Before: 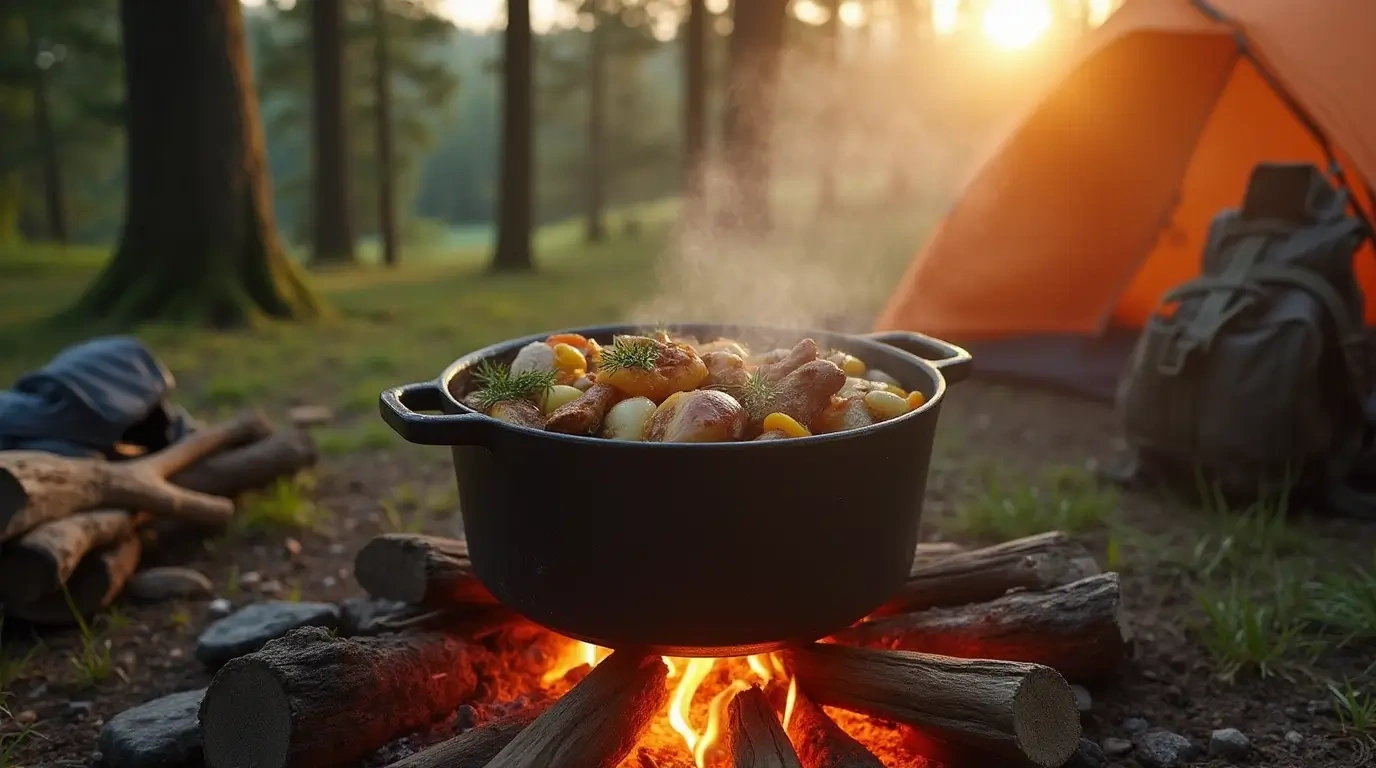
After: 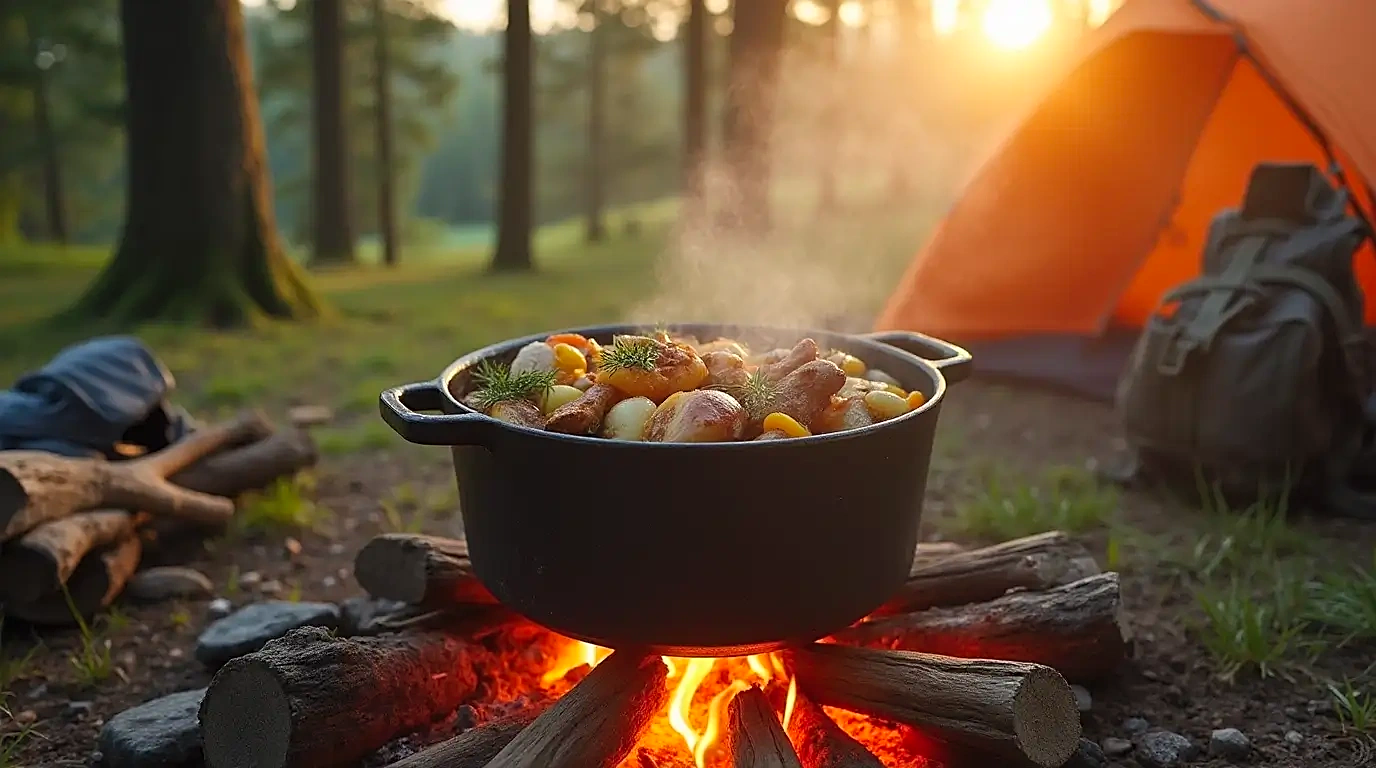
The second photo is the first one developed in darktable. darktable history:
contrast brightness saturation: contrast 0.07, brightness 0.08, saturation 0.18
sharpen: on, module defaults
